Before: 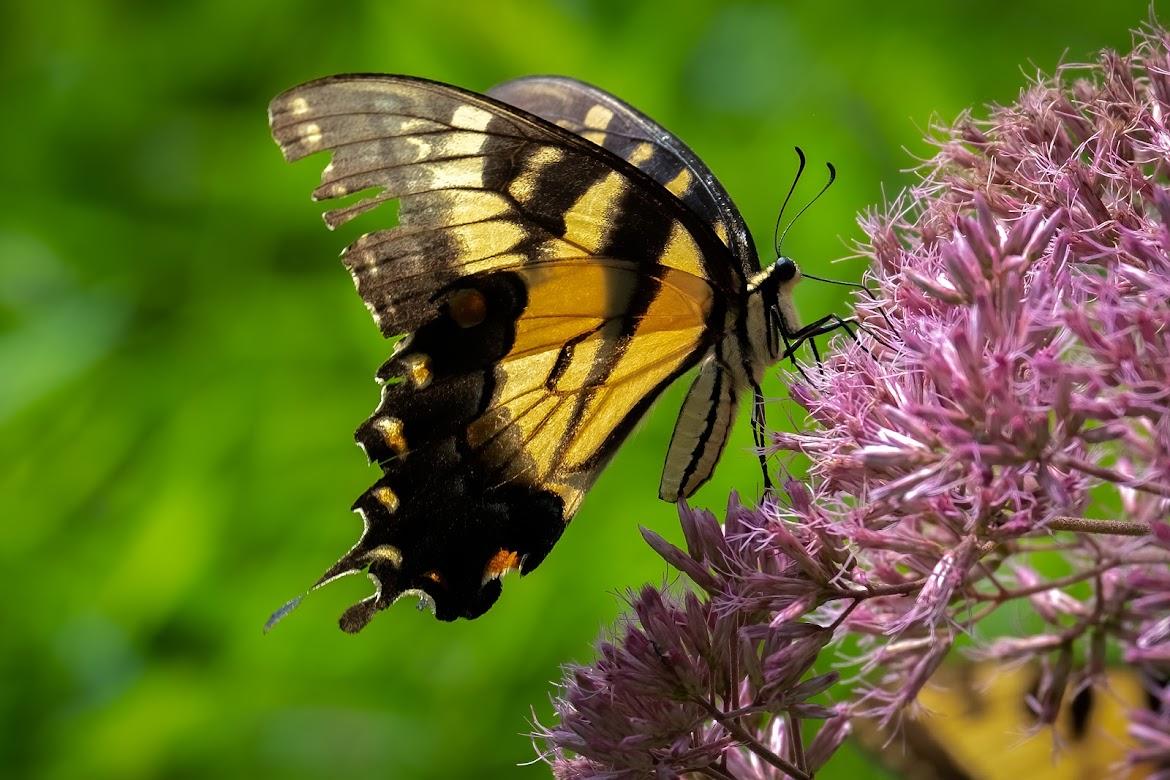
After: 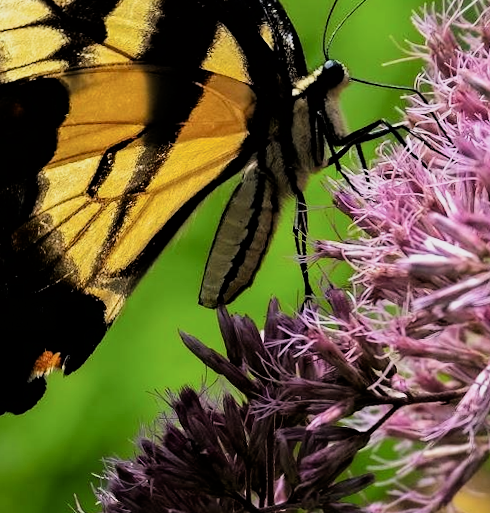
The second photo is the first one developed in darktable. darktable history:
filmic rgb: black relative exposure -5 EV, hardness 2.88, contrast 1.5
rotate and perspective: rotation 0.062°, lens shift (vertical) 0.115, lens shift (horizontal) -0.133, crop left 0.047, crop right 0.94, crop top 0.061, crop bottom 0.94
crop: left 35.432%, top 26.233%, right 20.145%, bottom 3.432%
contrast equalizer: y [[0.5 ×6], [0.5 ×6], [0.5, 0.5, 0.501, 0.545, 0.707, 0.863], [0 ×6], [0 ×6]]
